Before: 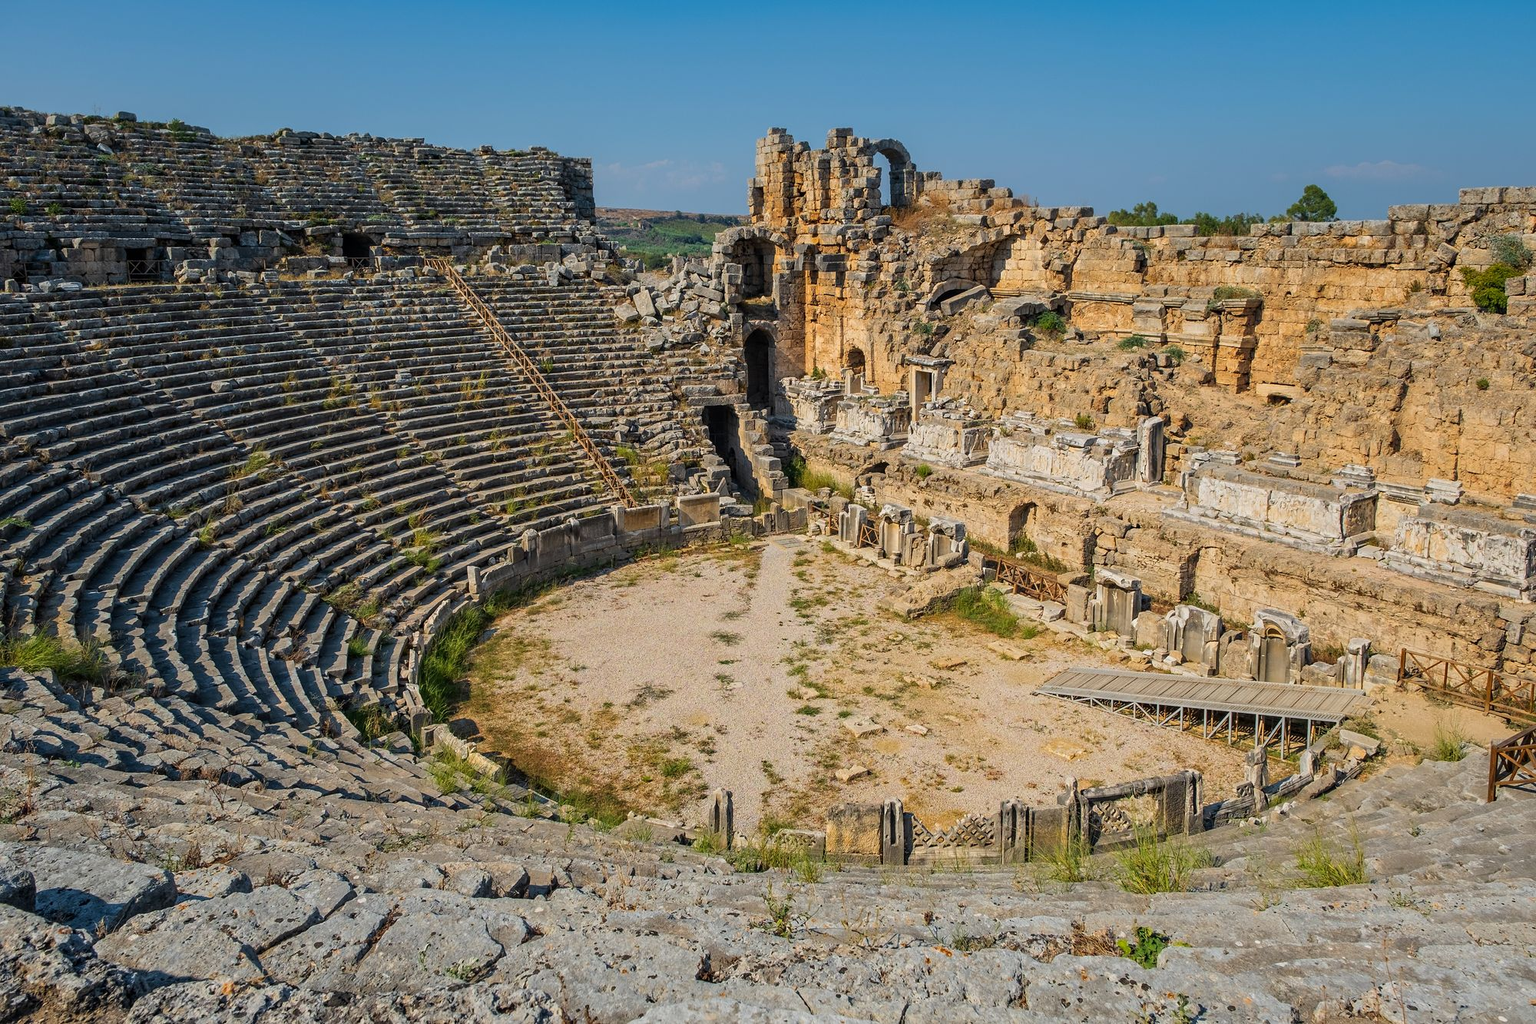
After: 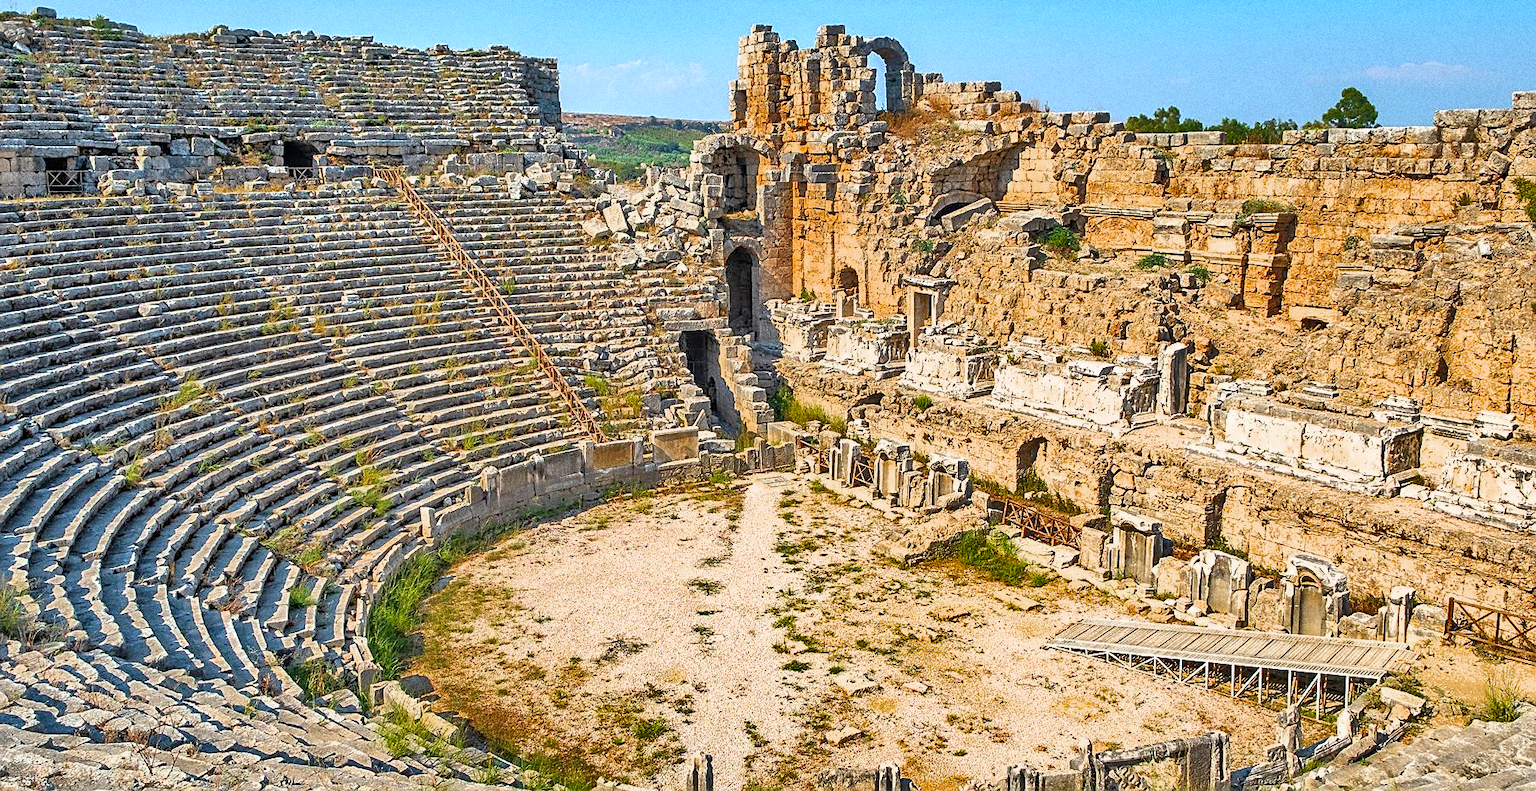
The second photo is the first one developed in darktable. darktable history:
grain: coarseness 0.09 ISO, strength 40%
crop: left 5.596%, top 10.314%, right 3.534%, bottom 19.395%
color zones: curves: ch0 [(0.27, 0.396) (0.563, 0.504) (0.75, 0.5) (0.787, 0.307)]
sharpen: on, module defaults
tone equalizer: -7 EV 0.15 EV, -6 EV 0.6 EV, -5 EV 1.15 EV, -4 EV 1.33 EV, -3 EV 1.15 EV, -2 EV 0.6 EV, -1 EV 0.15 EV, mask exposure compensation -0.5 EV
exposure: black level correction 0, exposure 1.2 EV, compensate exposure bias true, compensate highlight preservation false
shadows and highlights: low approximation 0.01, soften with gaussian
